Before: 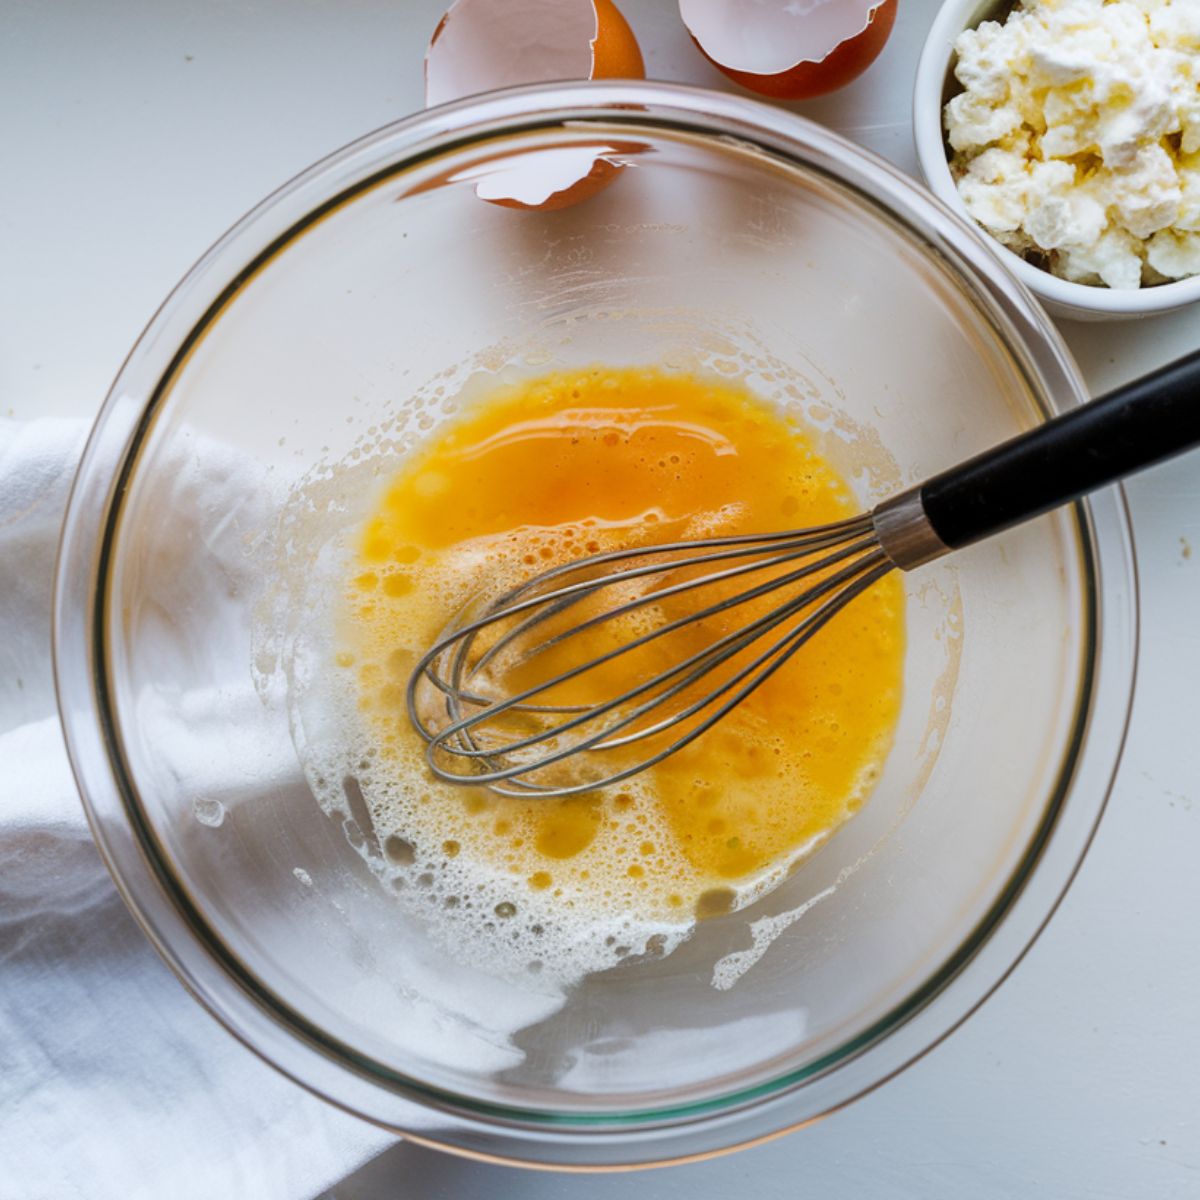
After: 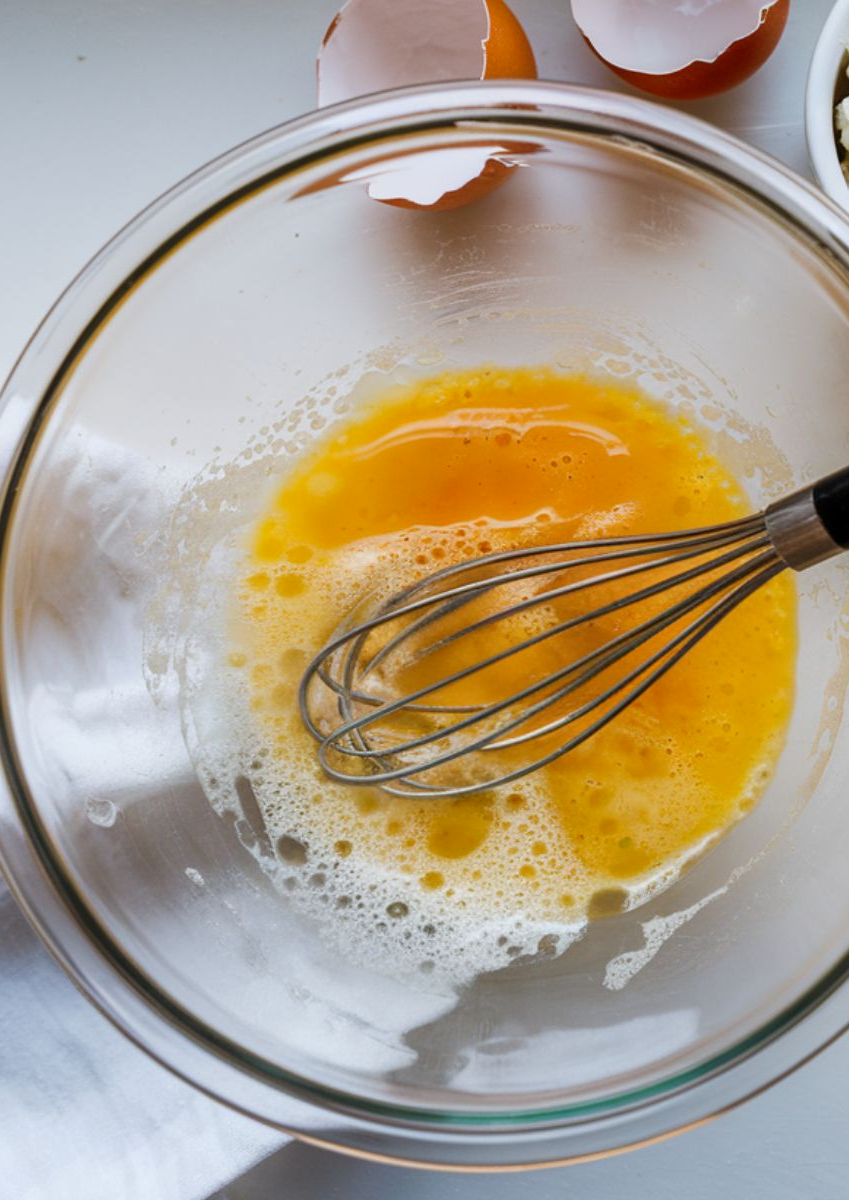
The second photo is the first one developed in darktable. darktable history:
crop and rotate: left 9.061%, right 20.142%
shadows and highlights: shadows 37.27, highlights -28.18, soften with gaussian
